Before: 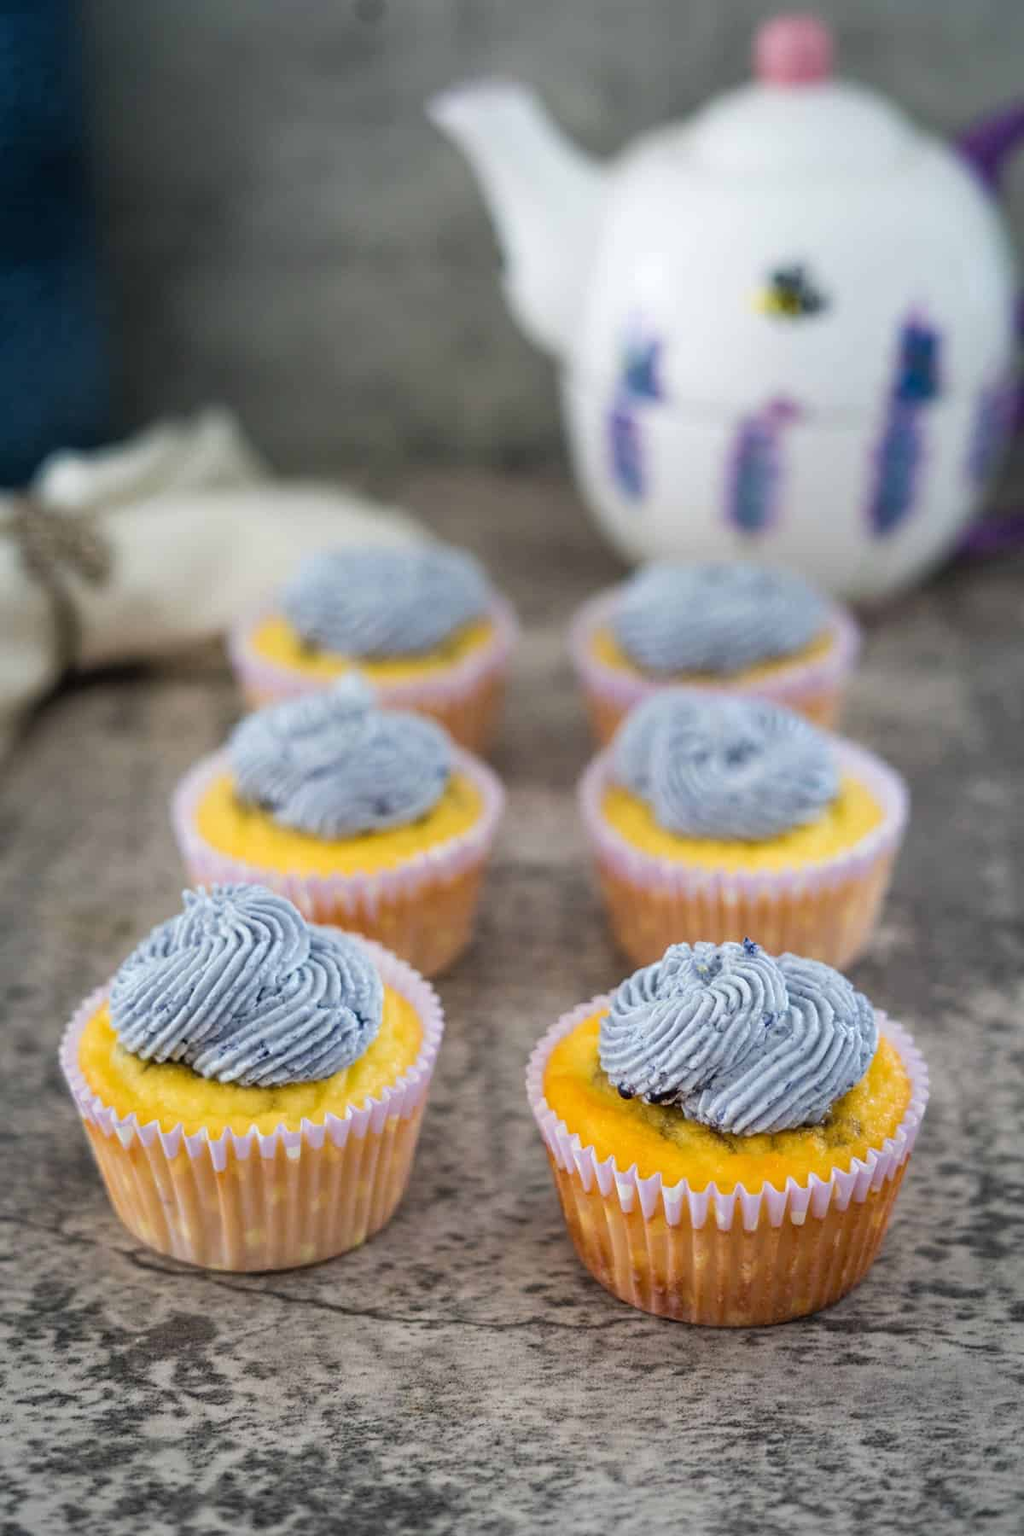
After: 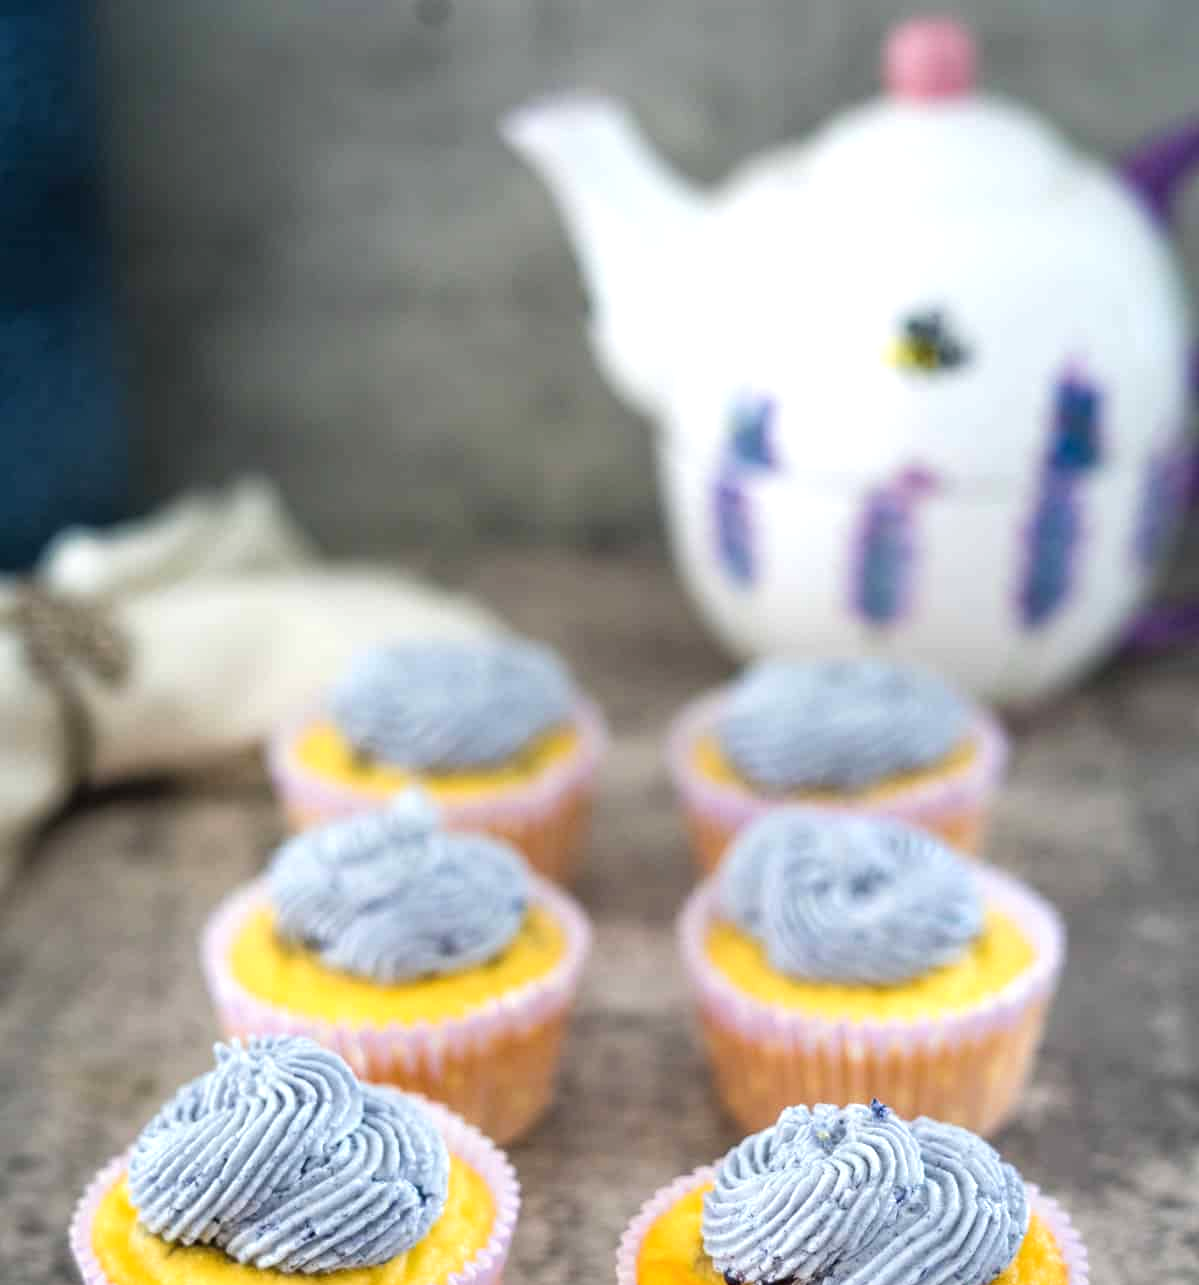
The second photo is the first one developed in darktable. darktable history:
base curve: exposure shift 0, preserve colors none
exposure: black level correction 0, exposure 0.5 EV, compensate exposure bias true, compensate highlight preservation false
white balance: emerald 1
crop: bottom 28.576%
